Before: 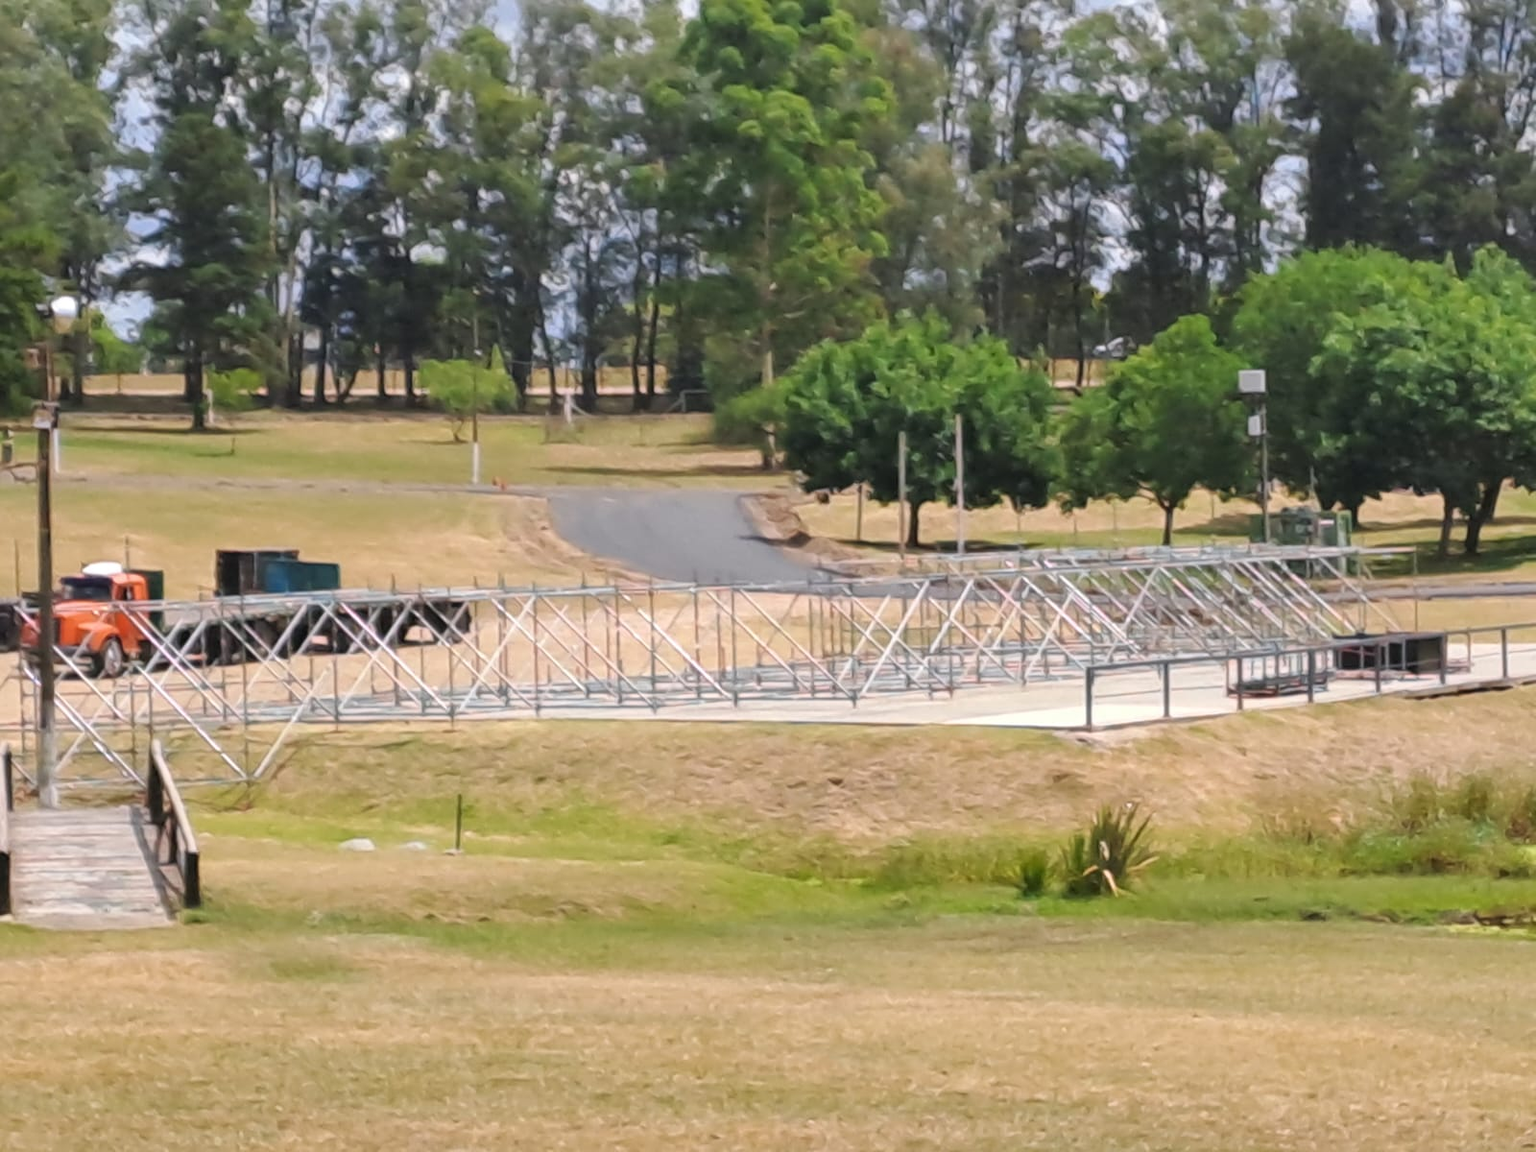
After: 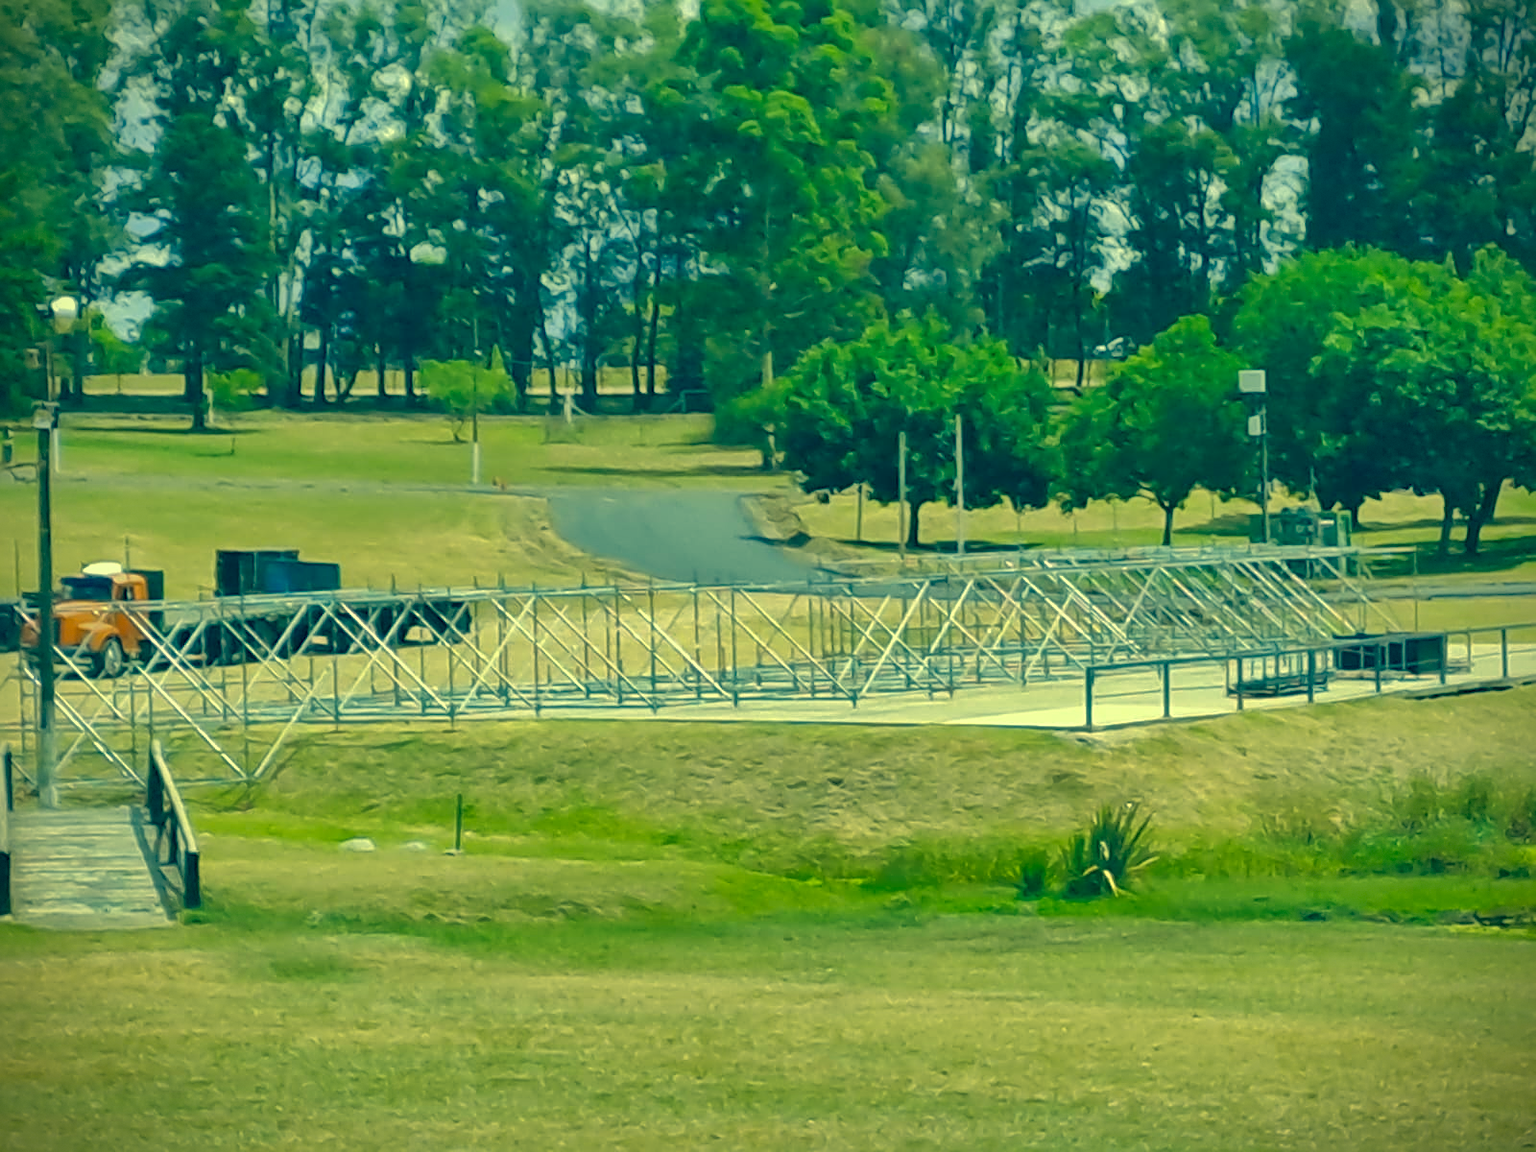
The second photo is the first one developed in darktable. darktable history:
vignetting: fall-off radius 60.83%, brightness -0.644, saturation -0.004, center (-0.01, 0), dithering 8-bit output
color correction: highlights a* -16.15, highlights b* 39.74, shadows a* -39.97, shadows b* -25.5
shadows and highlights: shadows 40.31, highlights -59.87
sharpen: on, module defaults
